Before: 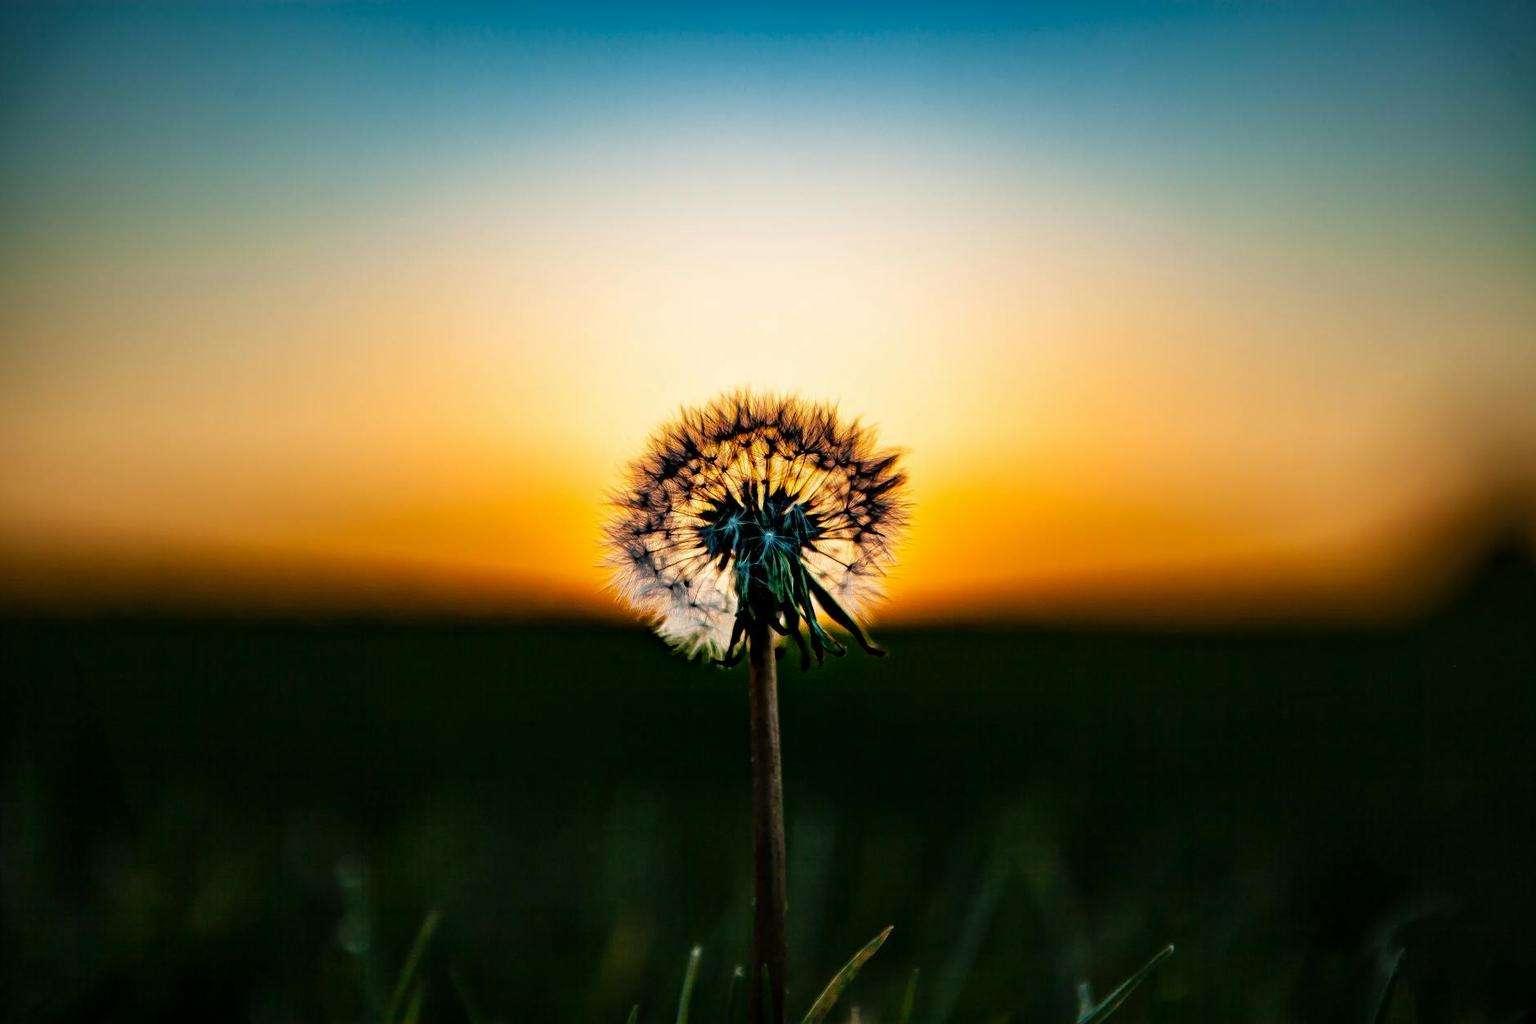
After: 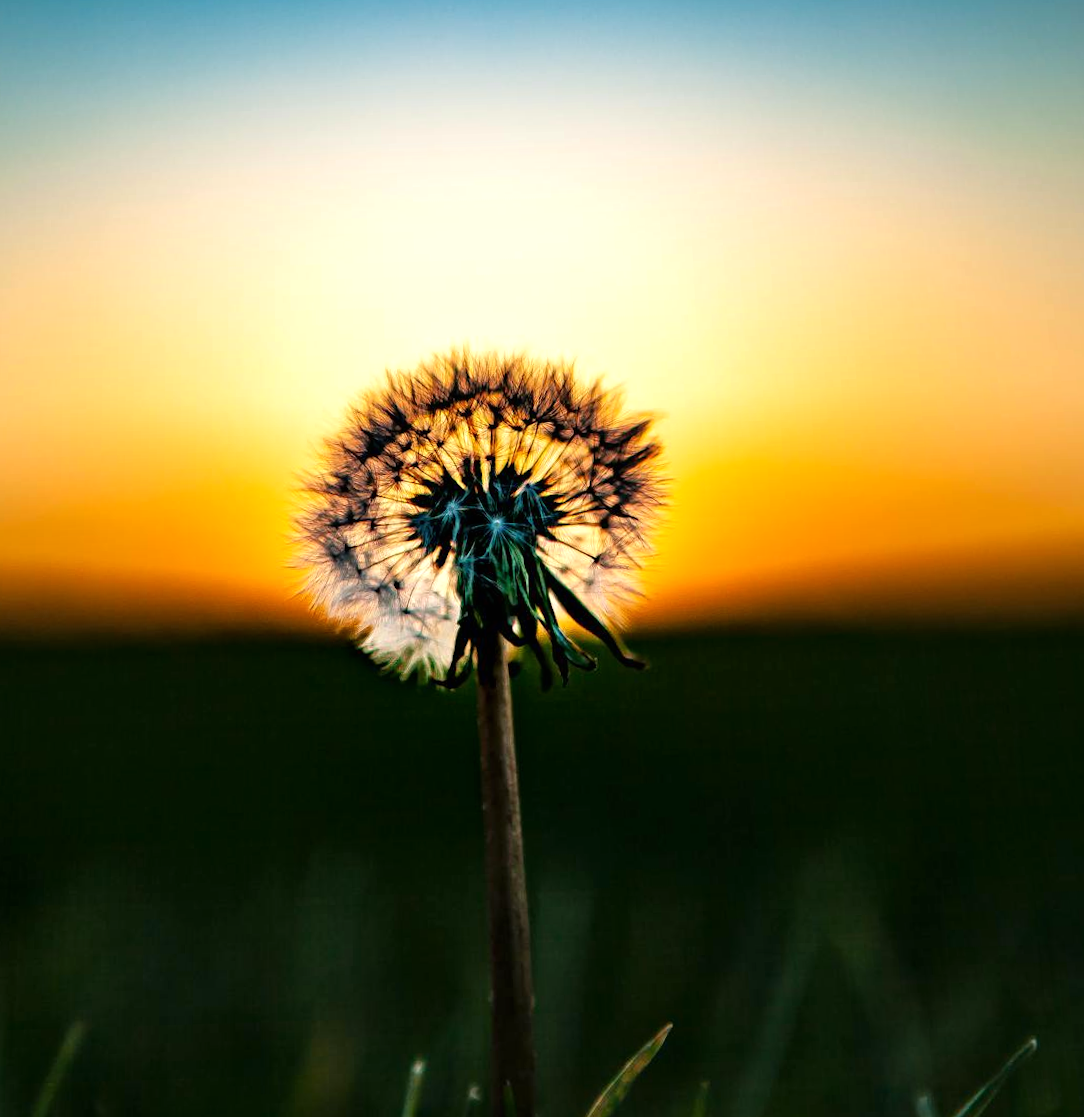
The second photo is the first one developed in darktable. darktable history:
crop and rotate: left 22.918%, top 5.629%, right 14.711%, bottom 2.247%
rotate and perspective: rotation -1.68°, lens shift (vertical) -0.146, crop left 0.049, crop right 0.912, crop top 0.032, crop bottom 0.96
exposure: black level correction 0, exposure 0.3 EV, compensate highlight preservation false
